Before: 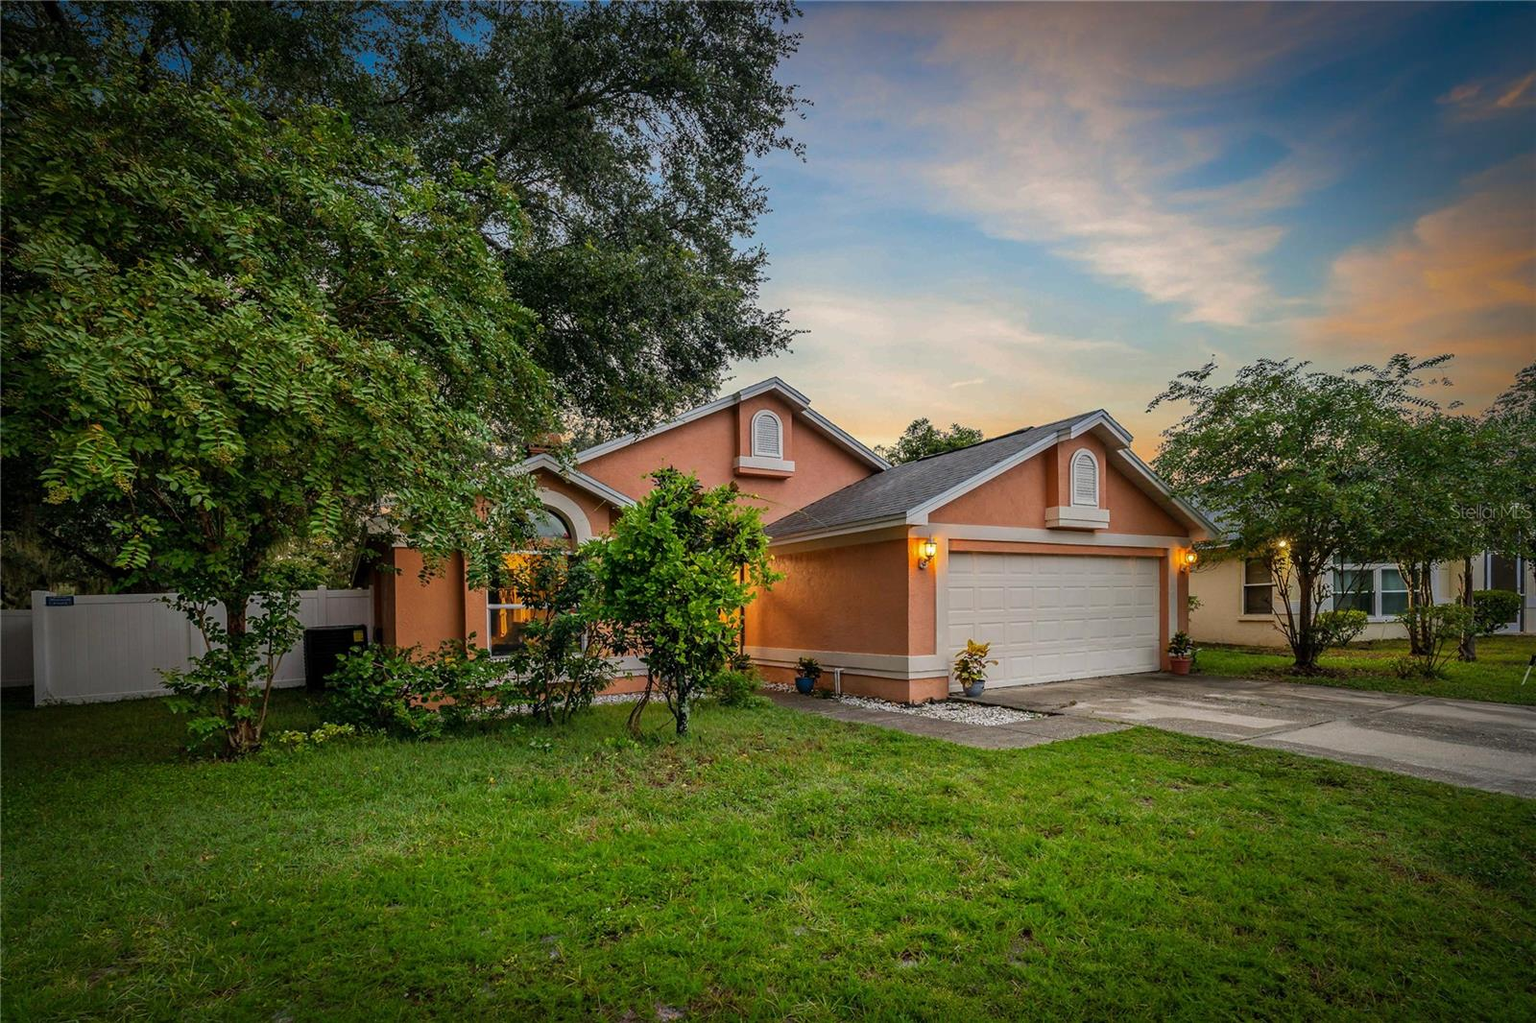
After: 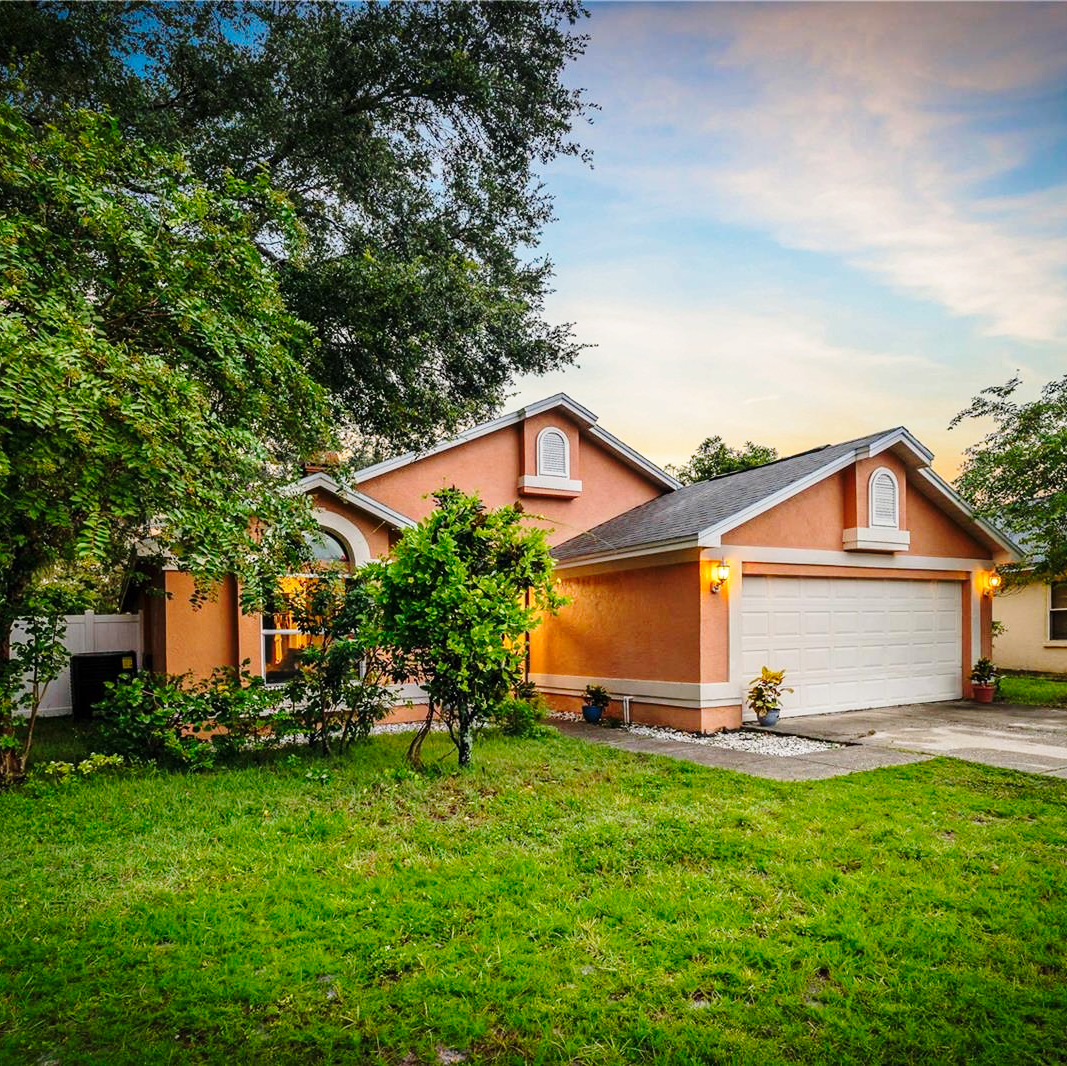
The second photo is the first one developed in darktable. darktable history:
crop: left 15.431%, right 17.856%
base curve: curves: ch0 [(0, 0) (0.028, 0.03) (0.121, 0.232) (0.46, 0.748) (0.859, 0.968) (1, 1)], preserve colors none
